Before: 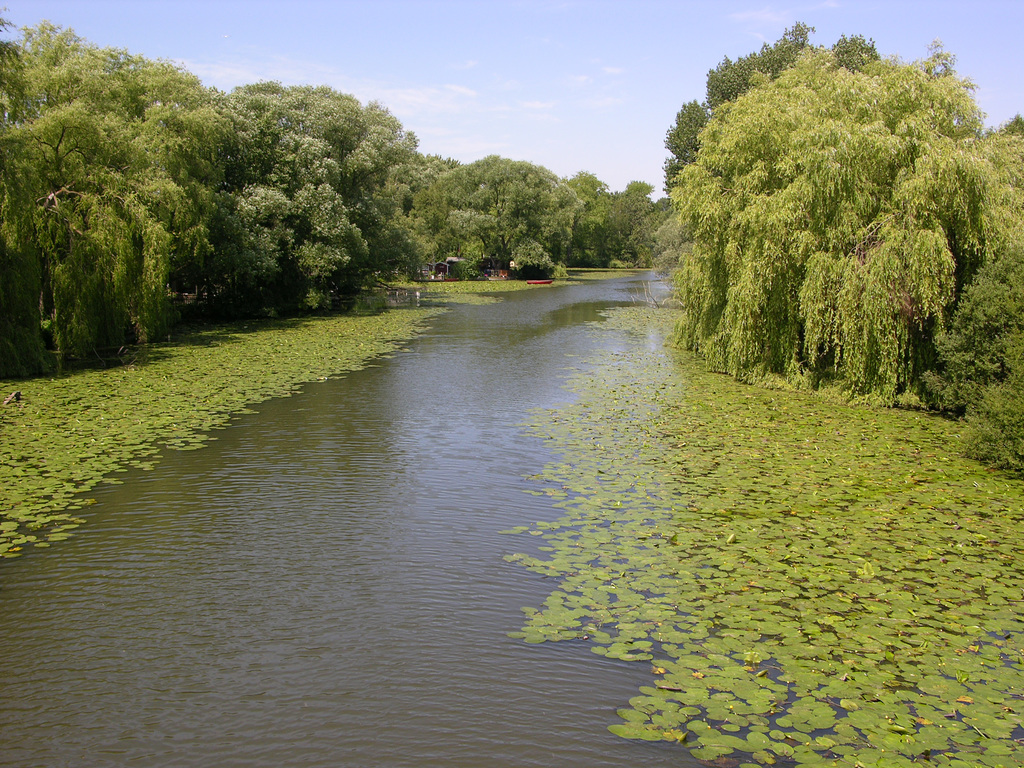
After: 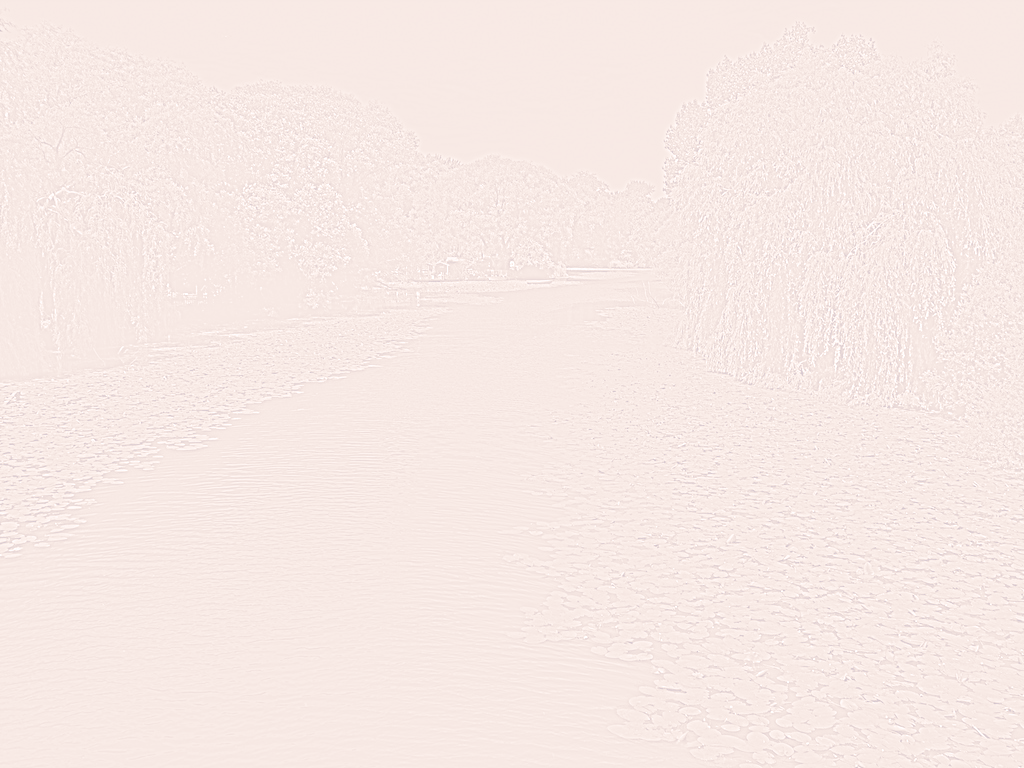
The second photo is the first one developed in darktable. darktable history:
highpass: sharpness 6%, contrast boost 7.63%
colorize: hue 25.2°, saturation 83%, source mix 82%, lightness 79%, version 1
split-toning: shadows › hue 242.67°, shadows › saturation 0.733, highlights › hue 45.33°, highlights › saturation 0.667, balance -53.304, compress 21.15%
